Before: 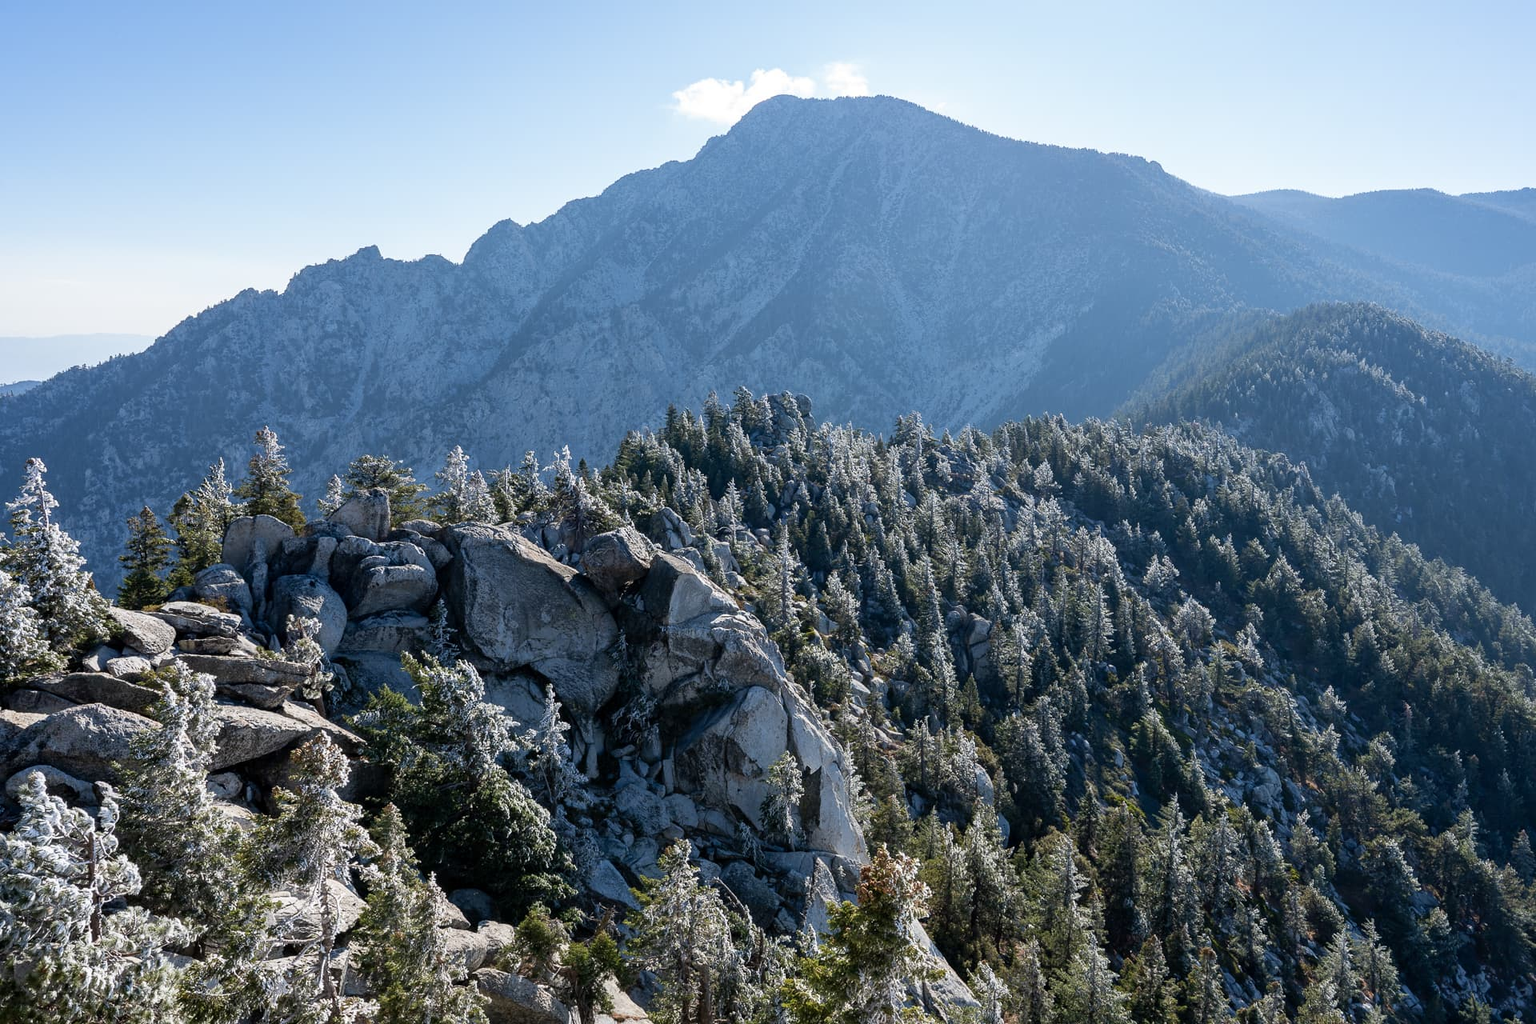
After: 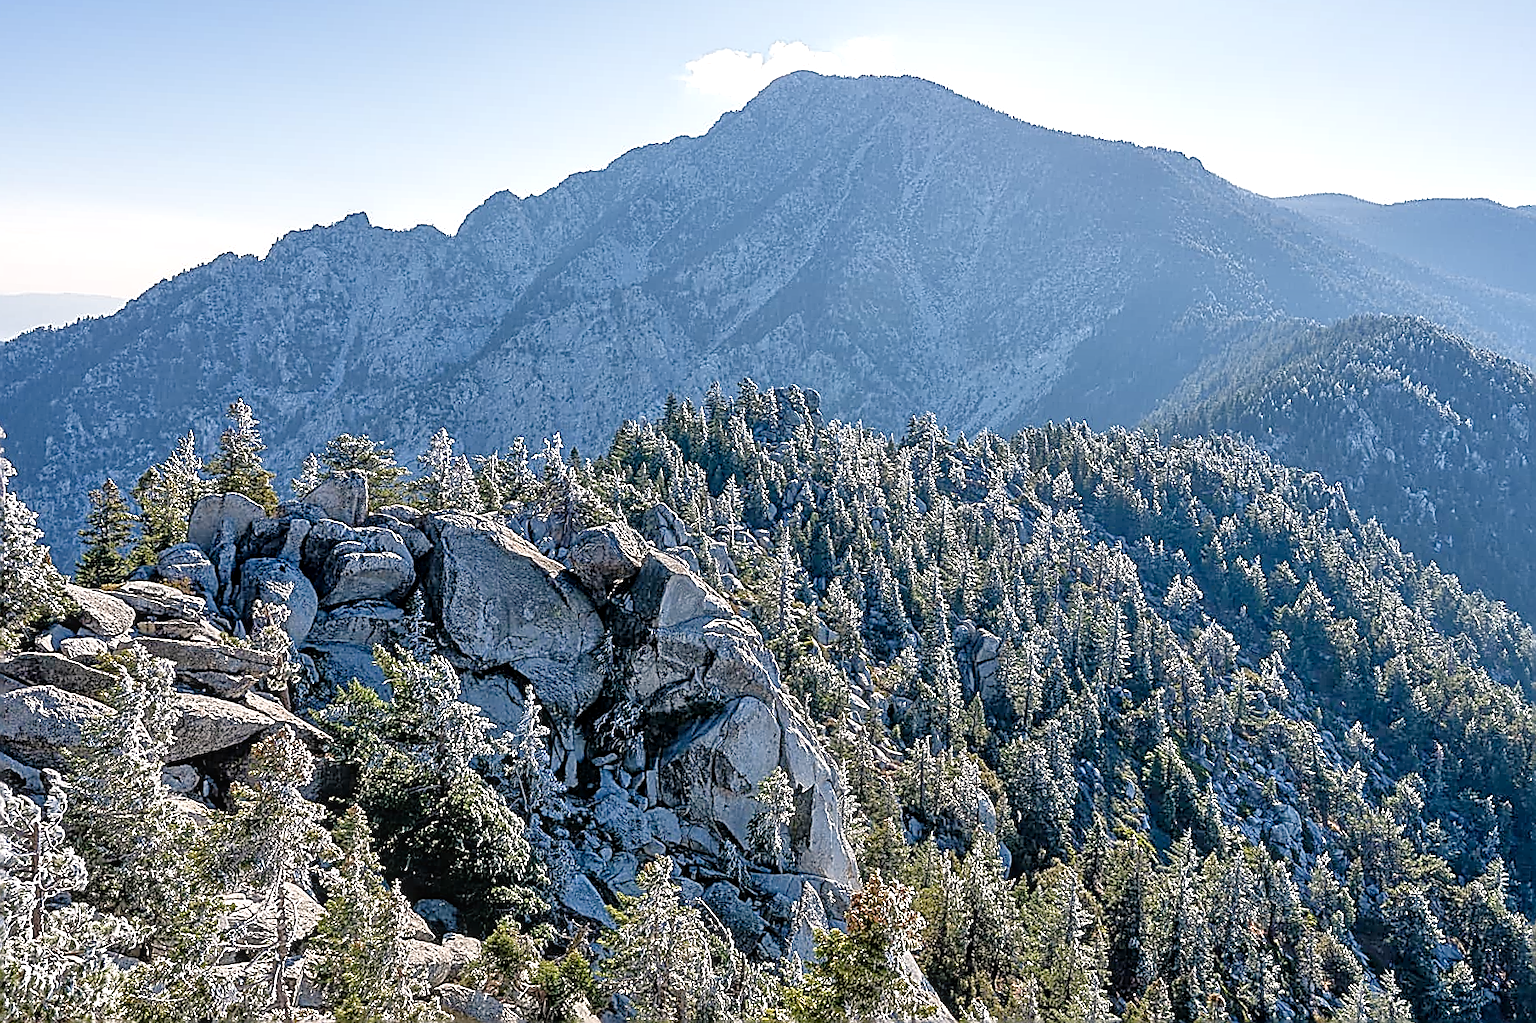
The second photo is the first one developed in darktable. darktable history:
sharpen: amount 1.988
color balance rgb: highlights gain › chroma 1.645%, highlights gain › hue 55.7°, perceptual saturation grading › global saturation 0.728%, perceptual saturation grading › highlights -19.714%, perceptual saturation grading › shadows 19.239%, global vibrance 15.038%
crop and rotate: angle -2.39°
exposure: exposure 0.2 EV, compensate highlight preservation false
local contrast: on, module defaults
tone equalizer: -7 EV 0.142 EV, -6 EV 0.621 EV, -5 EV 1.13 EV, -4 EV 1.36 EV, -3 EV 1.13 EV, -2 EV 0.6 EV, -1 EV 0.168 EV
